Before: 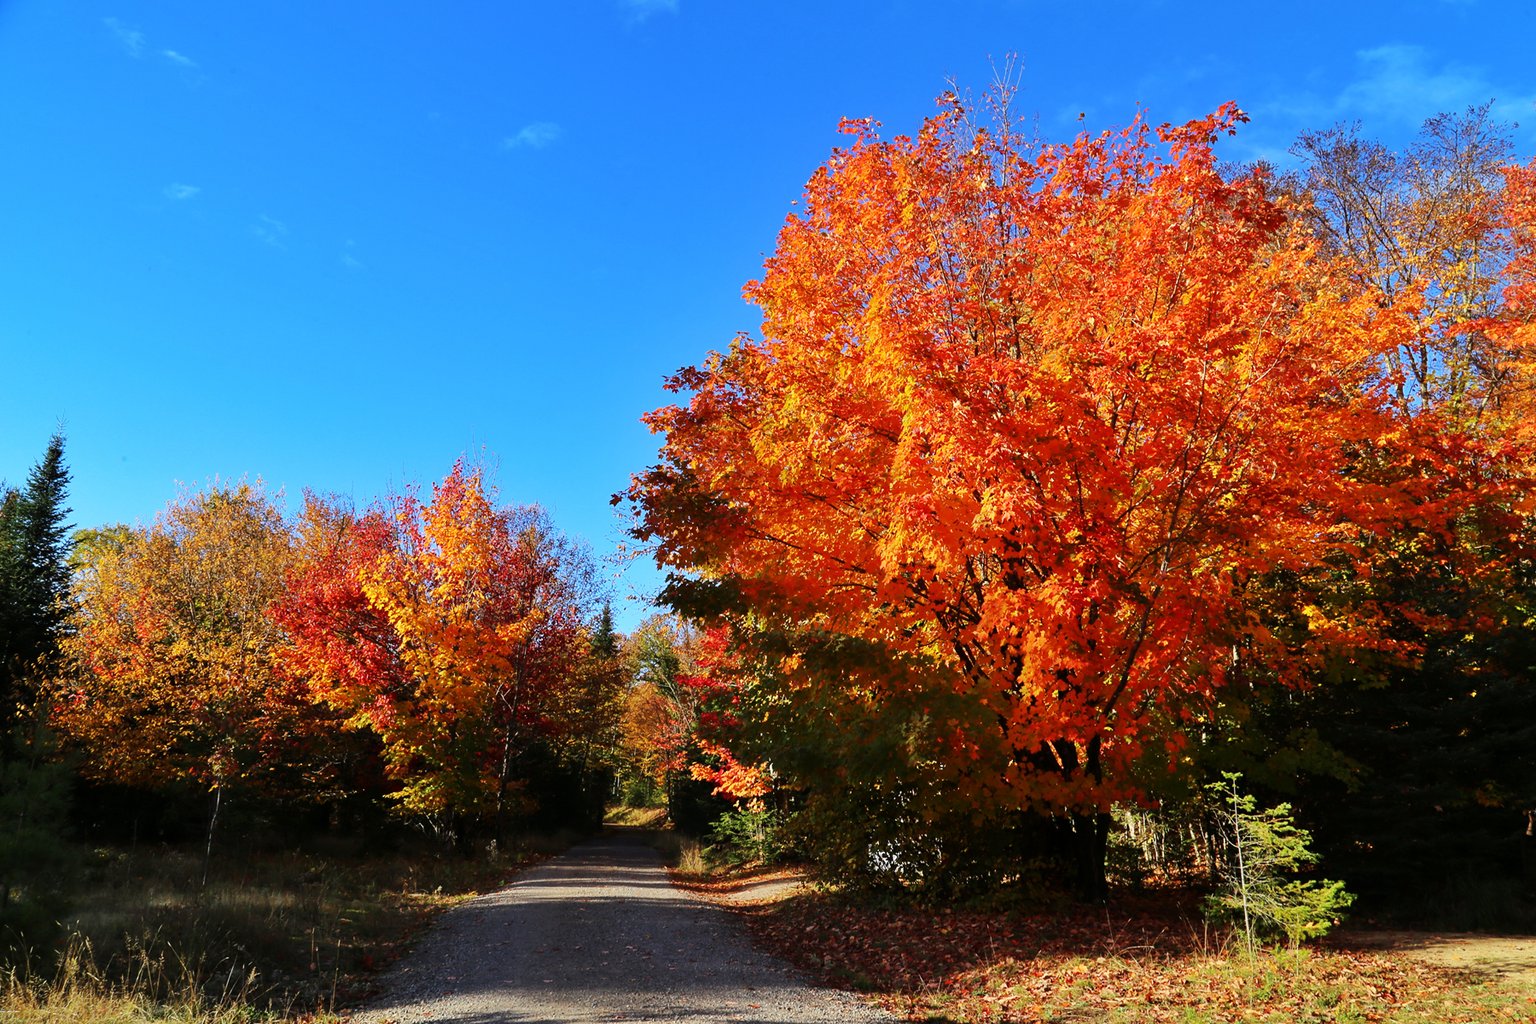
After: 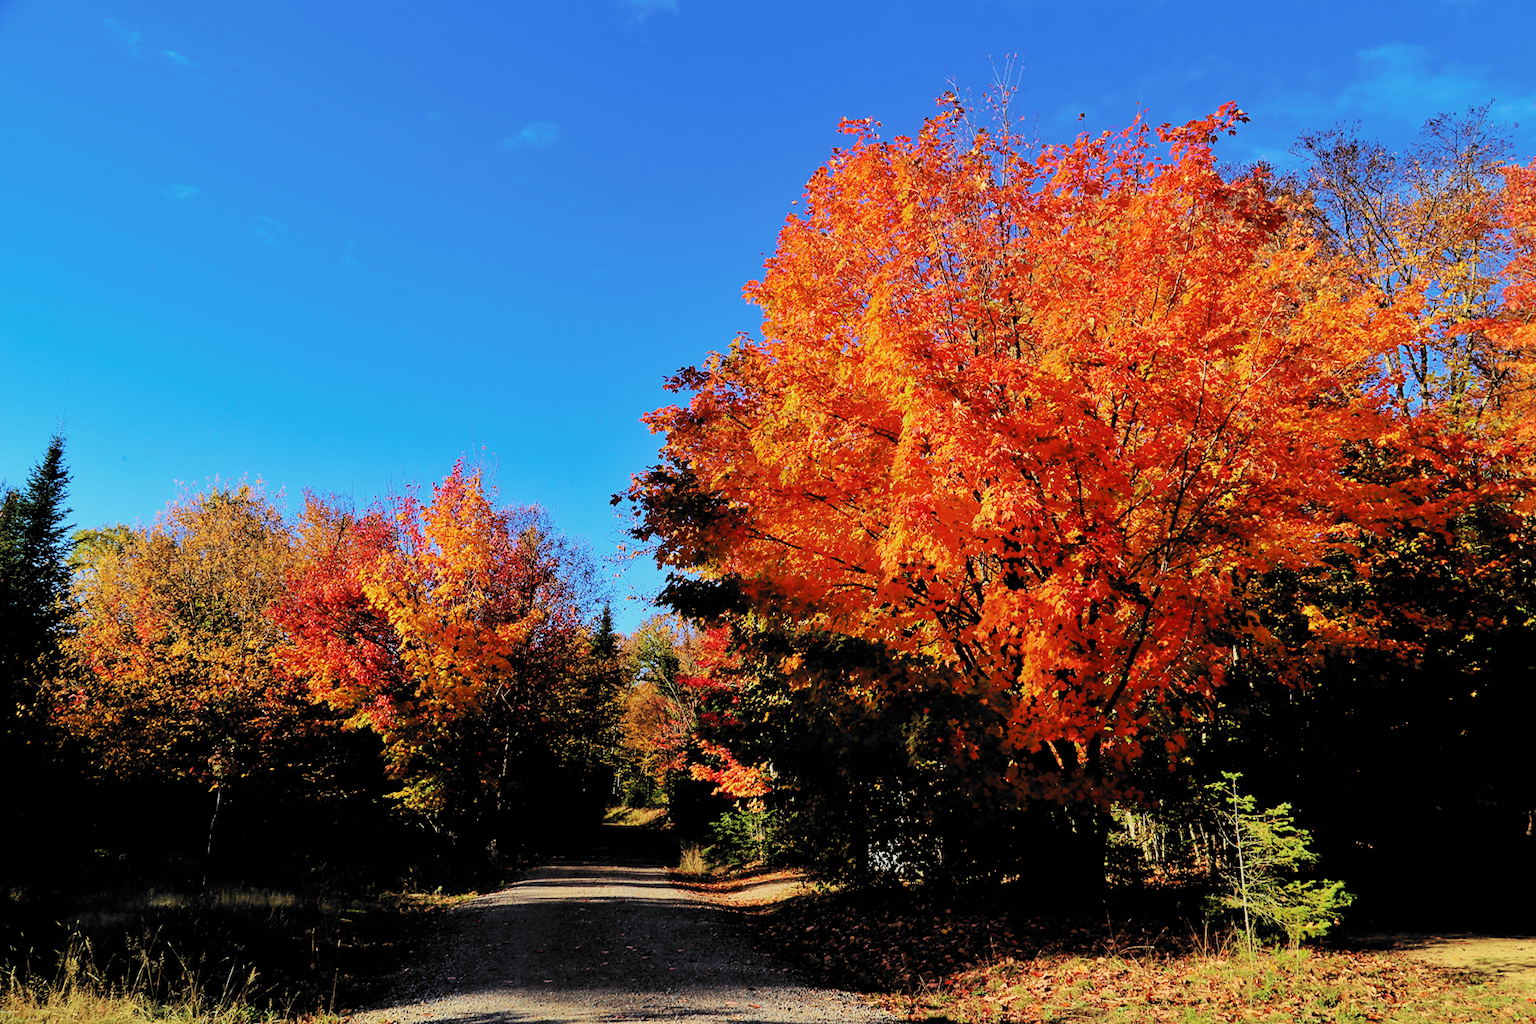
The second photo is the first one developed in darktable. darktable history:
velvia: strength 49.49%
filmic rgb: black relative exposure -5.02 EV, white relative exposure 3.96 EV, threshold 3.05 EV, hardness 2.89, contrast 1.296, highlights saturation mix -30.26%, color science v6 (2022), iterations of high-quality reconstruction 0, enable highlight reconstruction true
